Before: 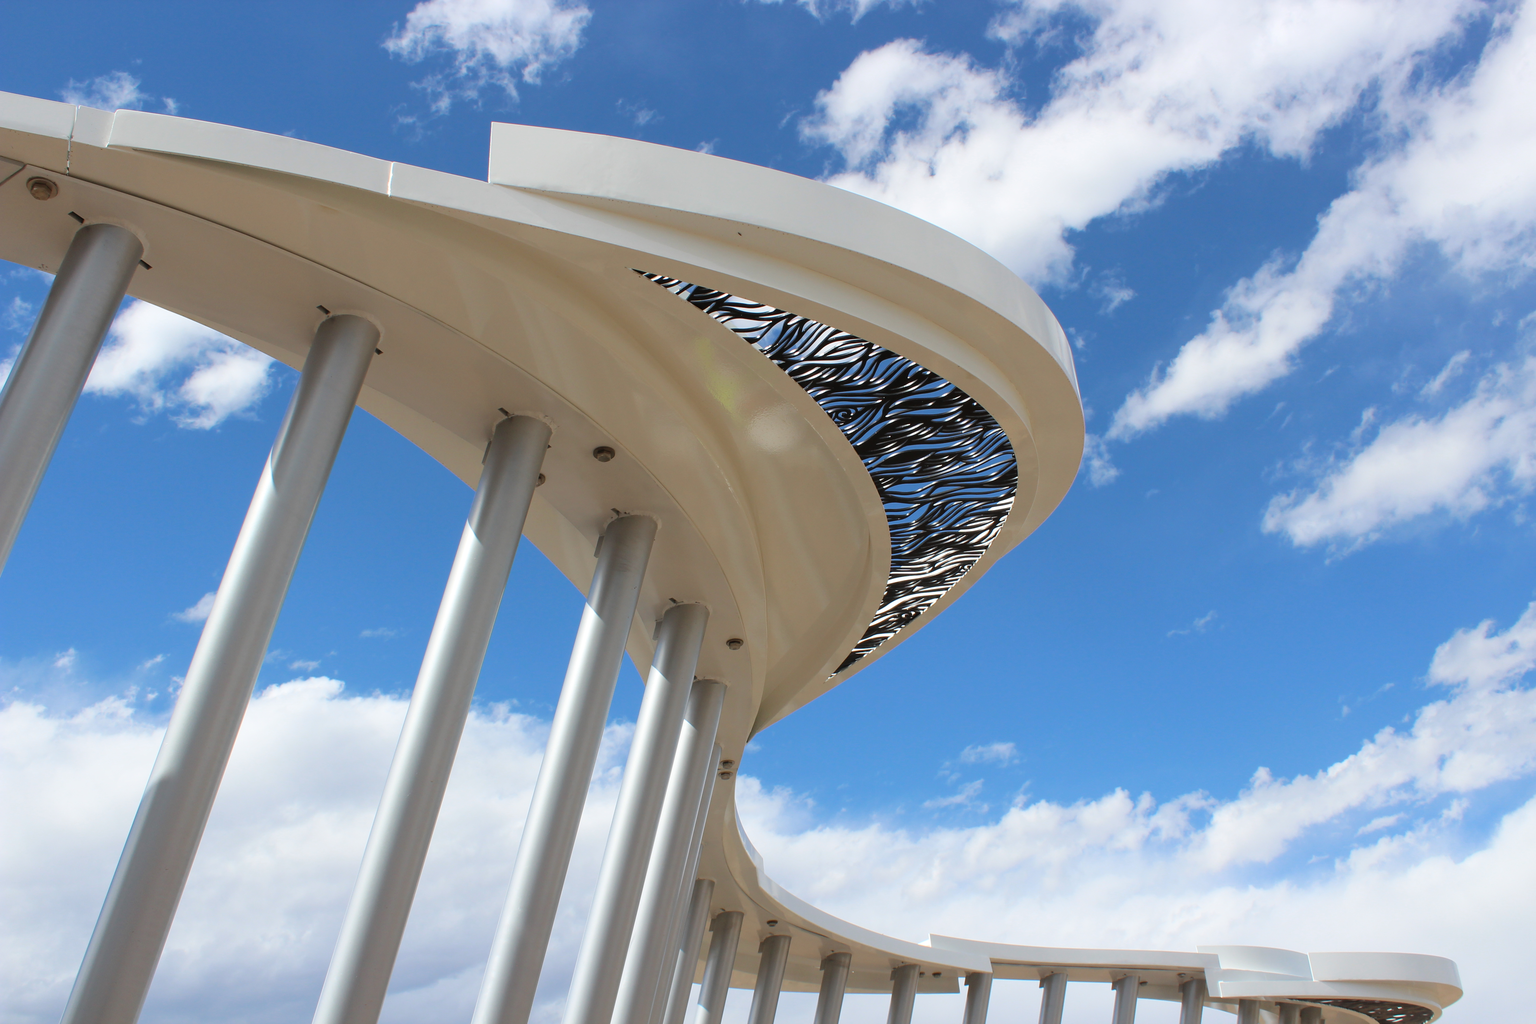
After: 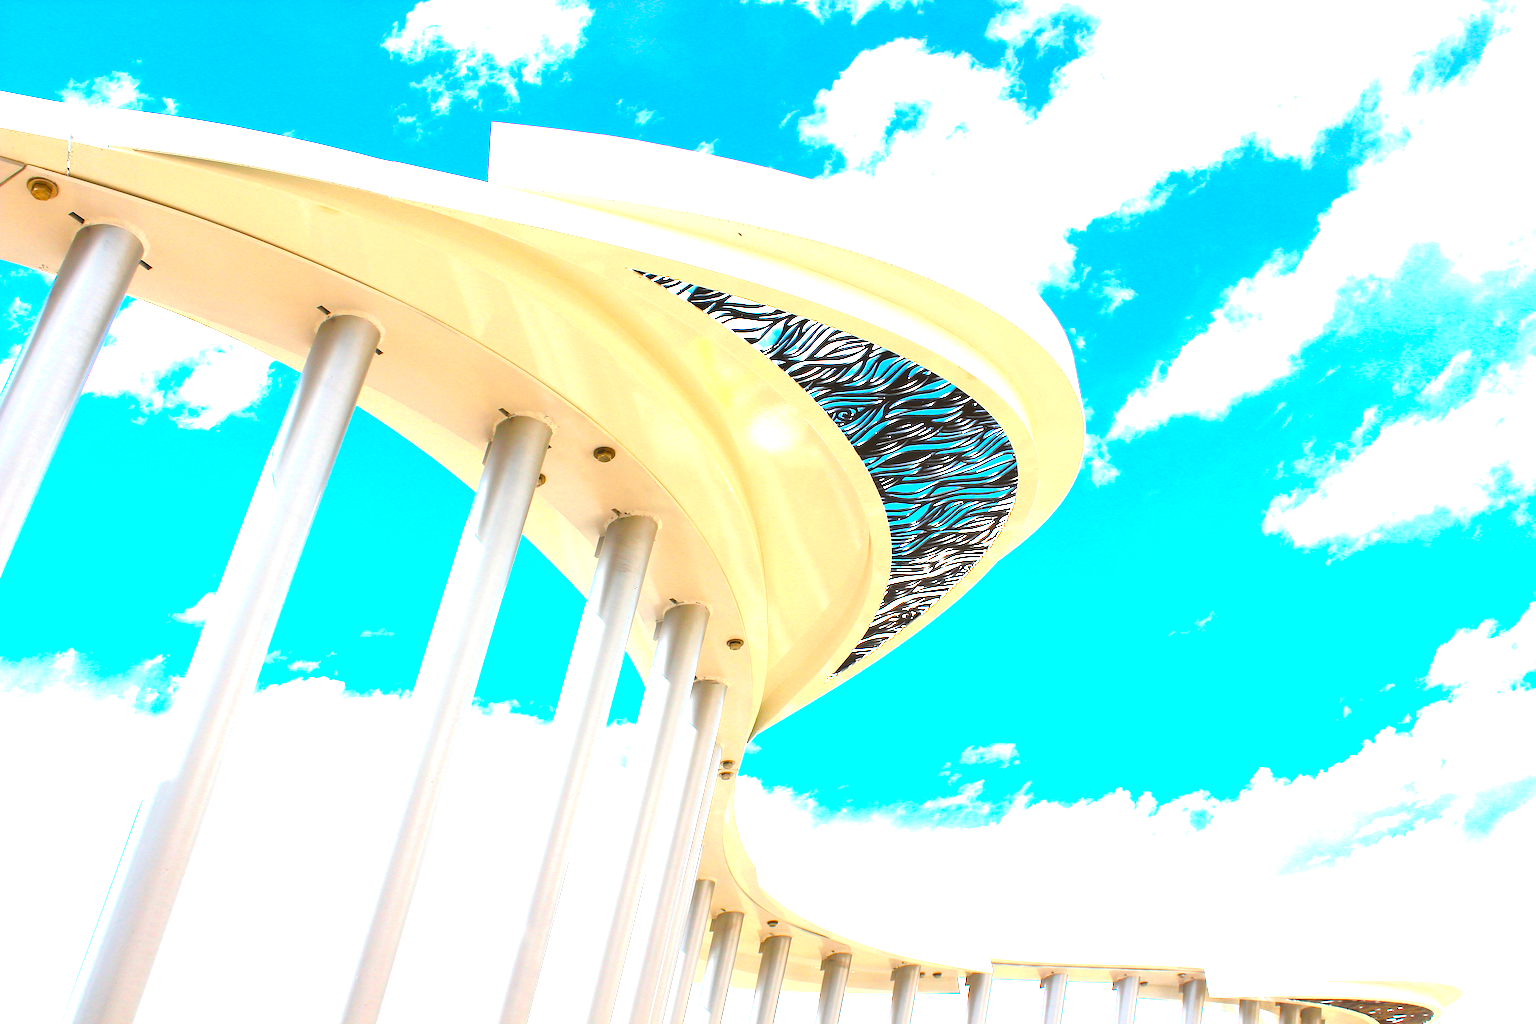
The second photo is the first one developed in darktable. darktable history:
exposure: black level correction 0, exposure 1.741 EV, compensate exposure bias true, compensate highlight preservation false
sharpen: on, module defaults
color balance rgb: linear chroma grading › shadows 10%, linear chroma grading › highlights 10%, linear chroma grading › global chroma 15%, linear chroma grading › mid-tones 15%, perceptual saturation grading › global saturation 40%, perceptual saturation grading › highlights -25%, perceptual saturation grading › mid-tones 35%, perceptual saturation grading › shadows 35%, perceptual brilliance grading › global brilliance 11.29%, global vibrance 11.29%
